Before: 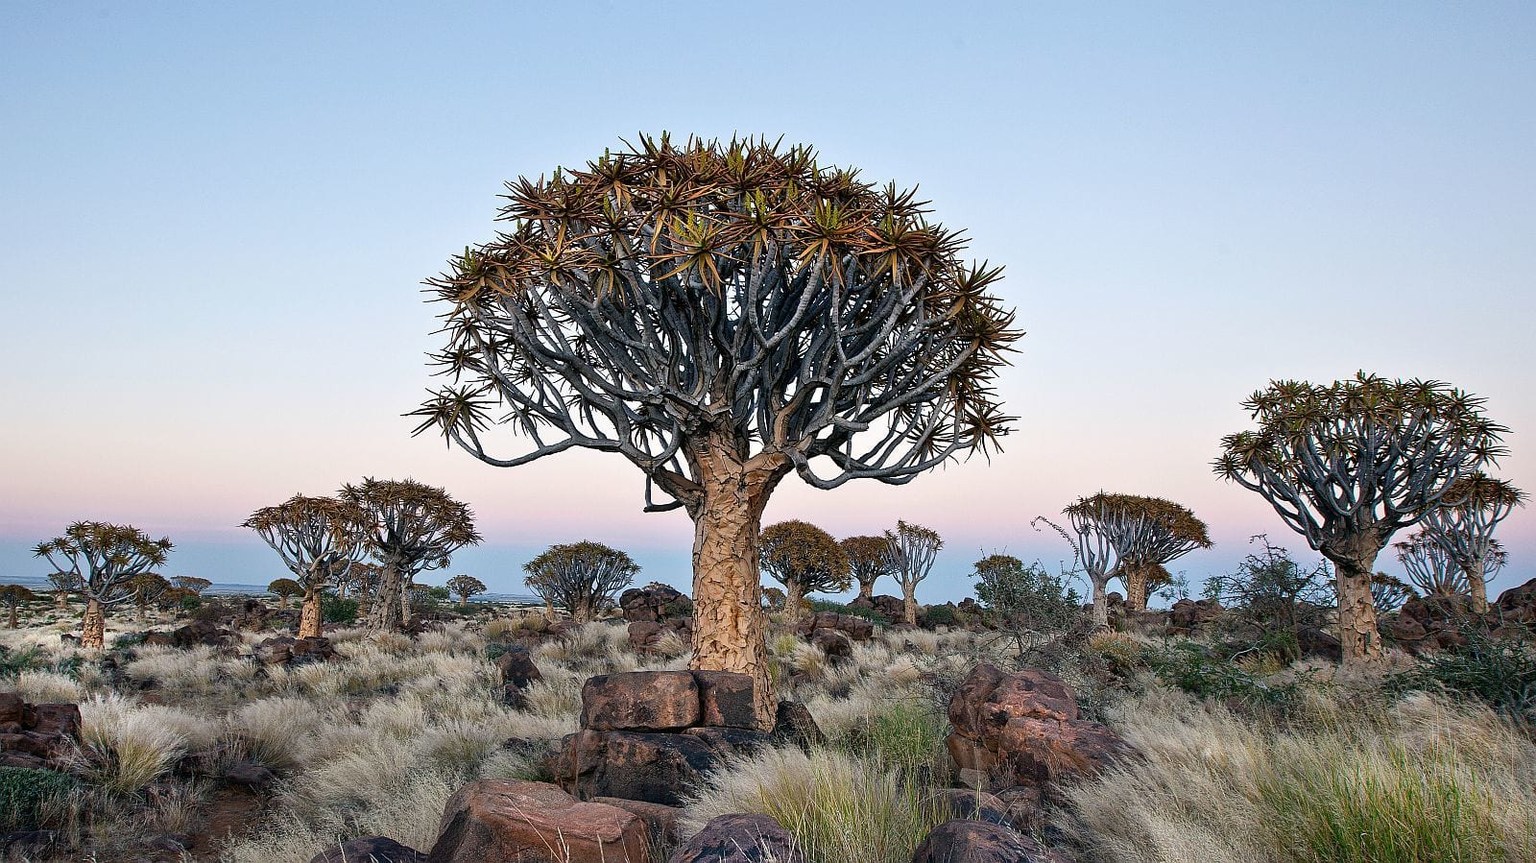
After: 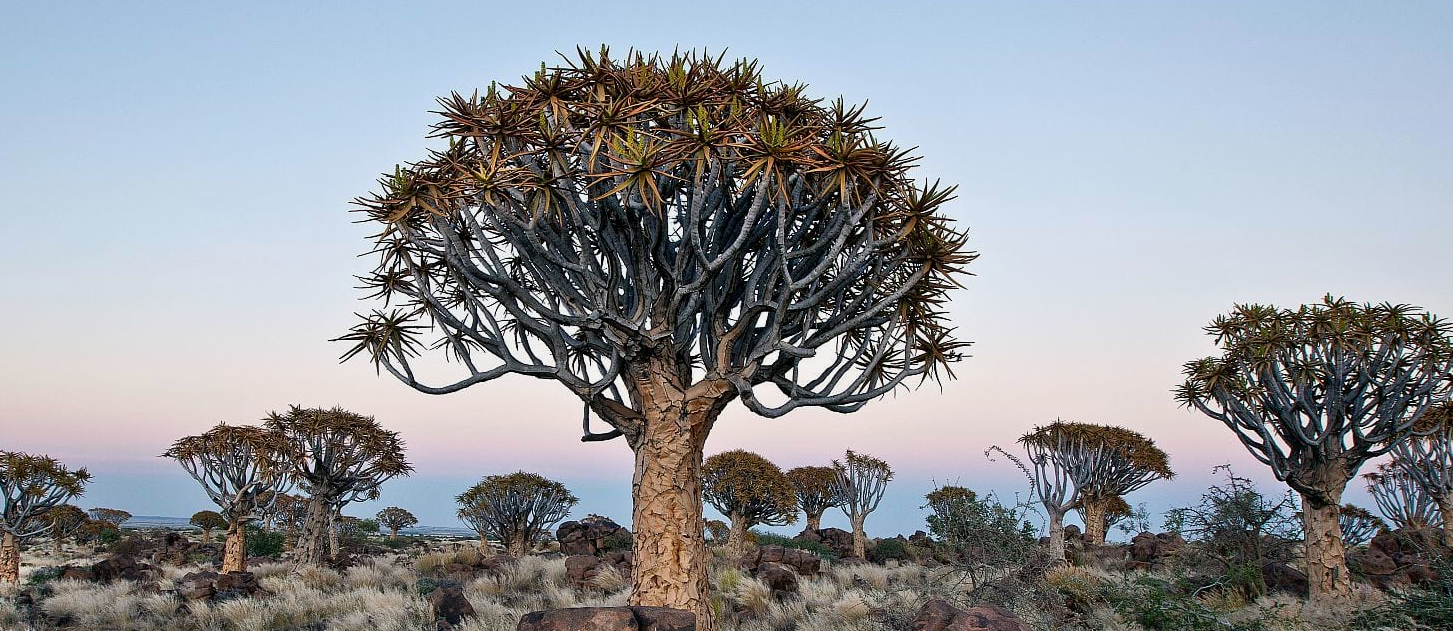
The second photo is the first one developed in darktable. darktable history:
crop: left 5.596%, top 10.314%, right 3.534%, bottom 19.395%
exposure: black level correction 0.001, exposure -0.125 EV, compensate exposure bias true, compensate highlight preservation false
